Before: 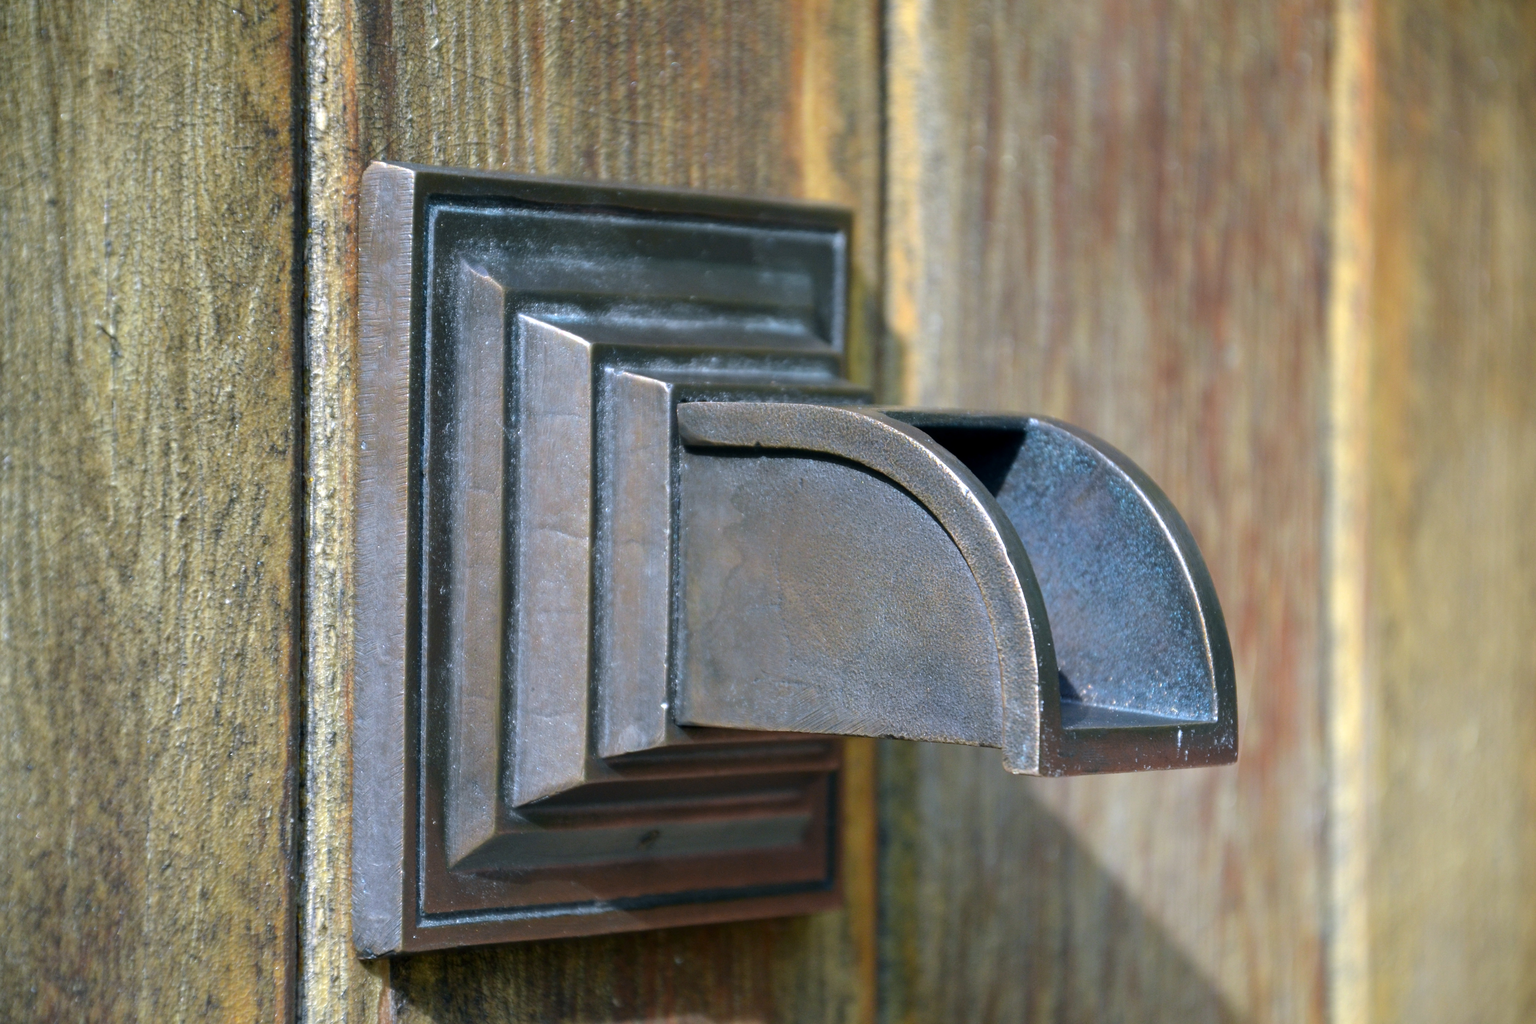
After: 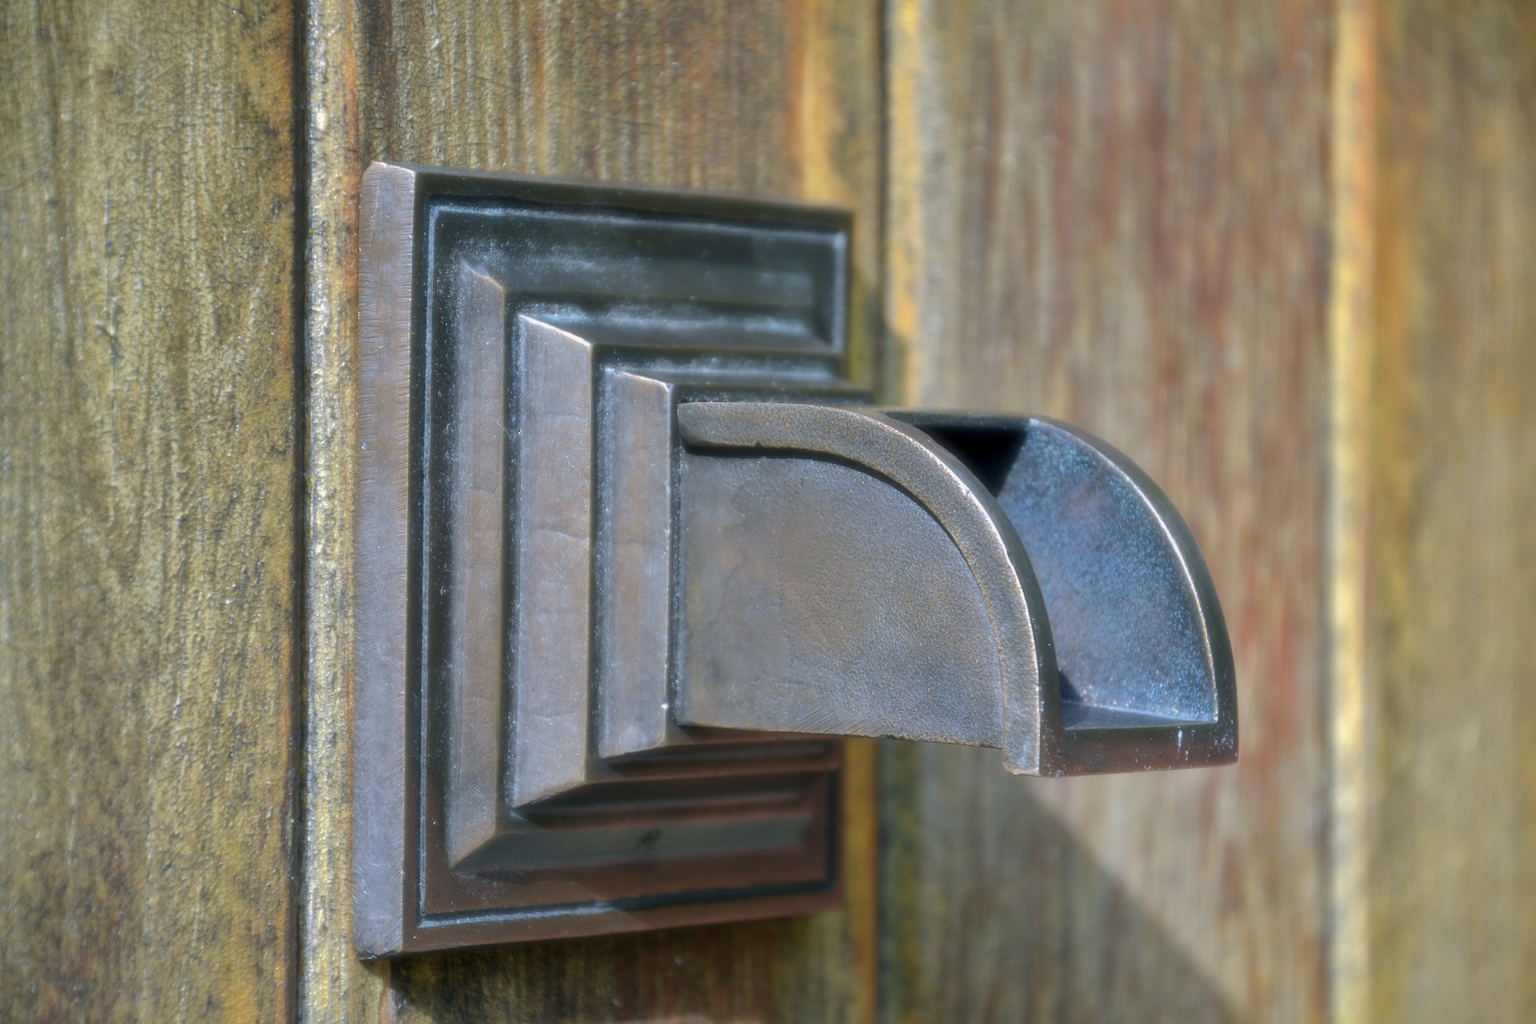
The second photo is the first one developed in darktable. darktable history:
shadows and highlights: shadows 25, highlights -70
soften: size 19.52%, mix 20.32%
